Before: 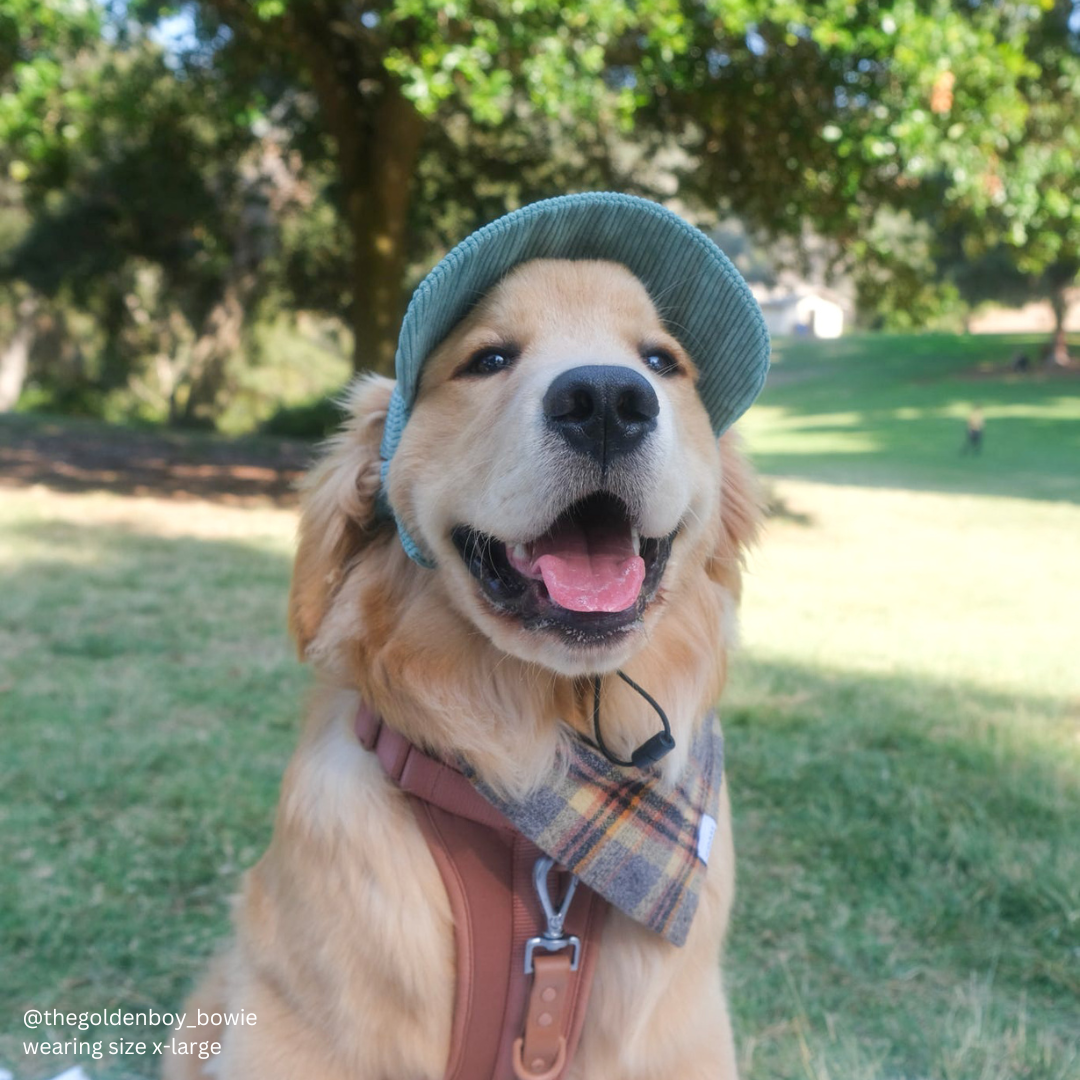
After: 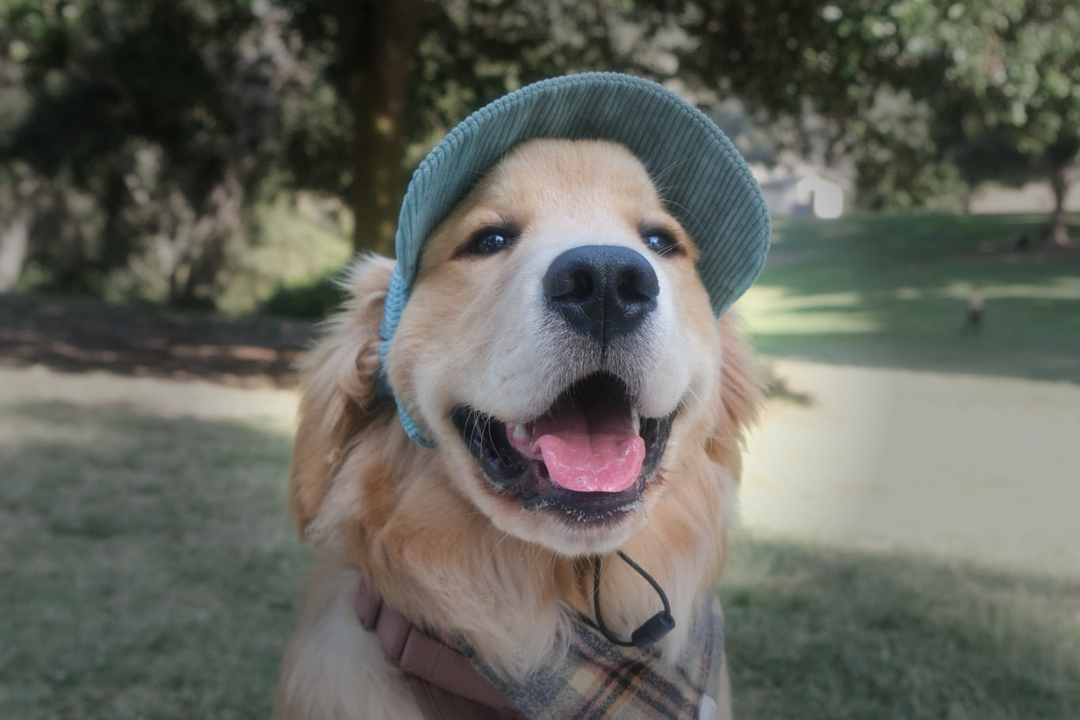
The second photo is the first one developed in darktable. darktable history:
crop: top 11.166%, bottom 22.168%
vignetting: fall-off start 31.28%, fall-off radius 34.64%, brightness -0.575
